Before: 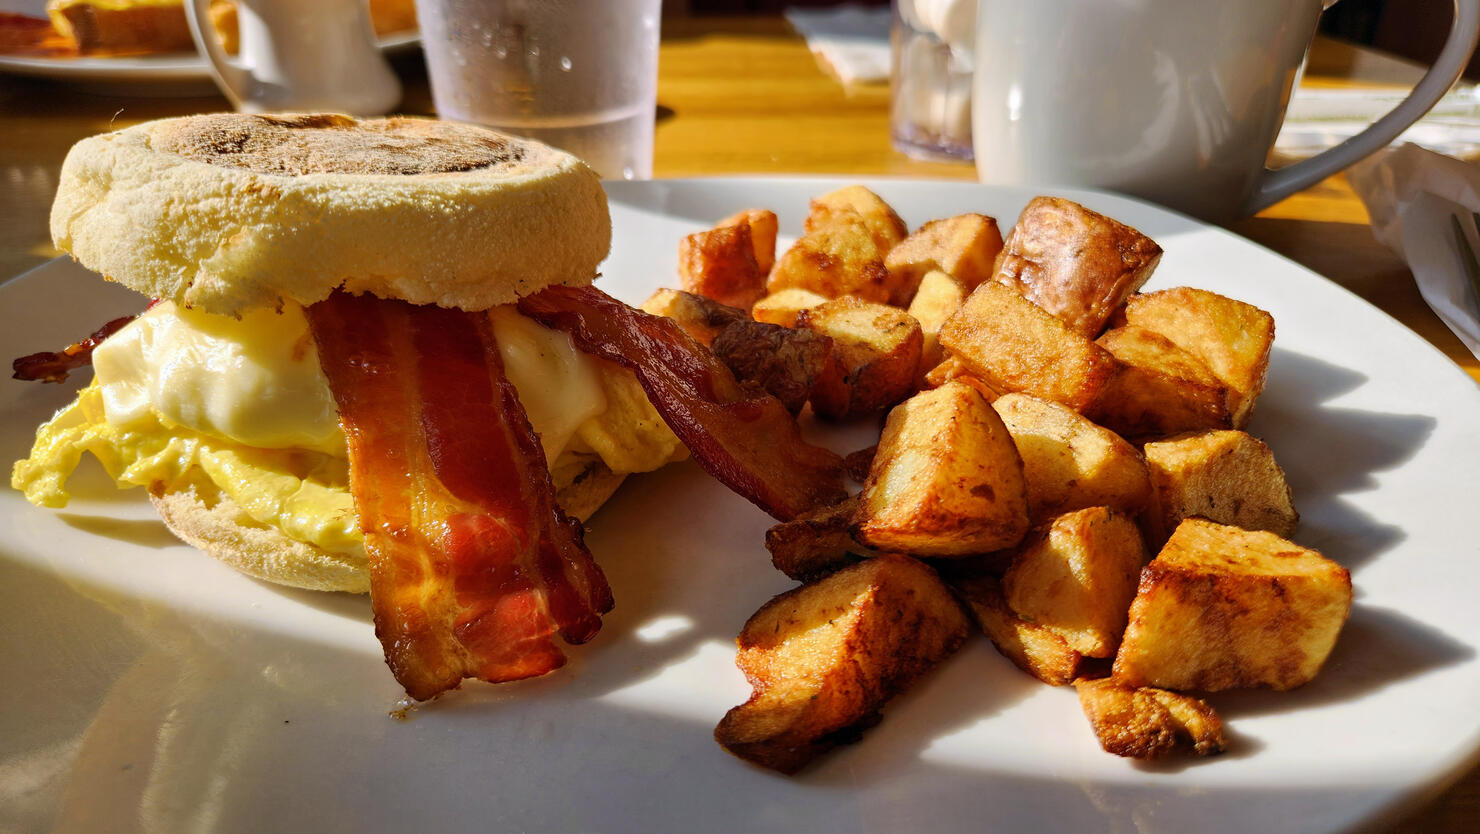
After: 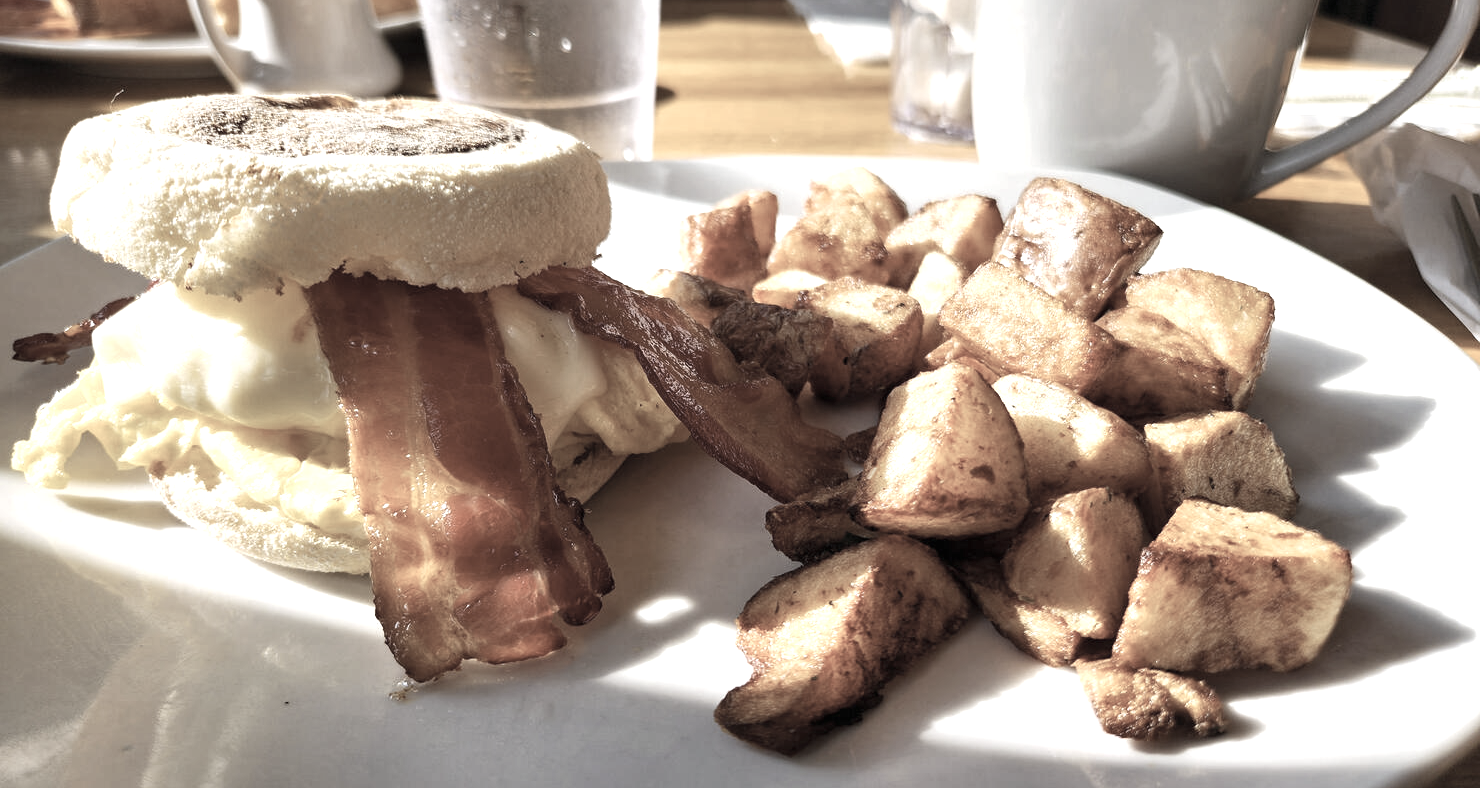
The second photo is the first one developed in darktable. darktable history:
tone equalizer: smoothing diameter 24.96%, edges refinement/feathering 12.38, preserve details guided filter
crop and rotate: top 2.333%, bottom 3.146%
color zones: curves: ch1 [(0, 0.153) (0.143, 0.15) (0.286, 0.151) (0.429, 0.152) (0.571, 0.152) (0.714, 0.151) (0.857, 0.151) (1, 0.153)]
exposure: black level correction 0, exposure 0.898 EV, compensate highlight preservation false
